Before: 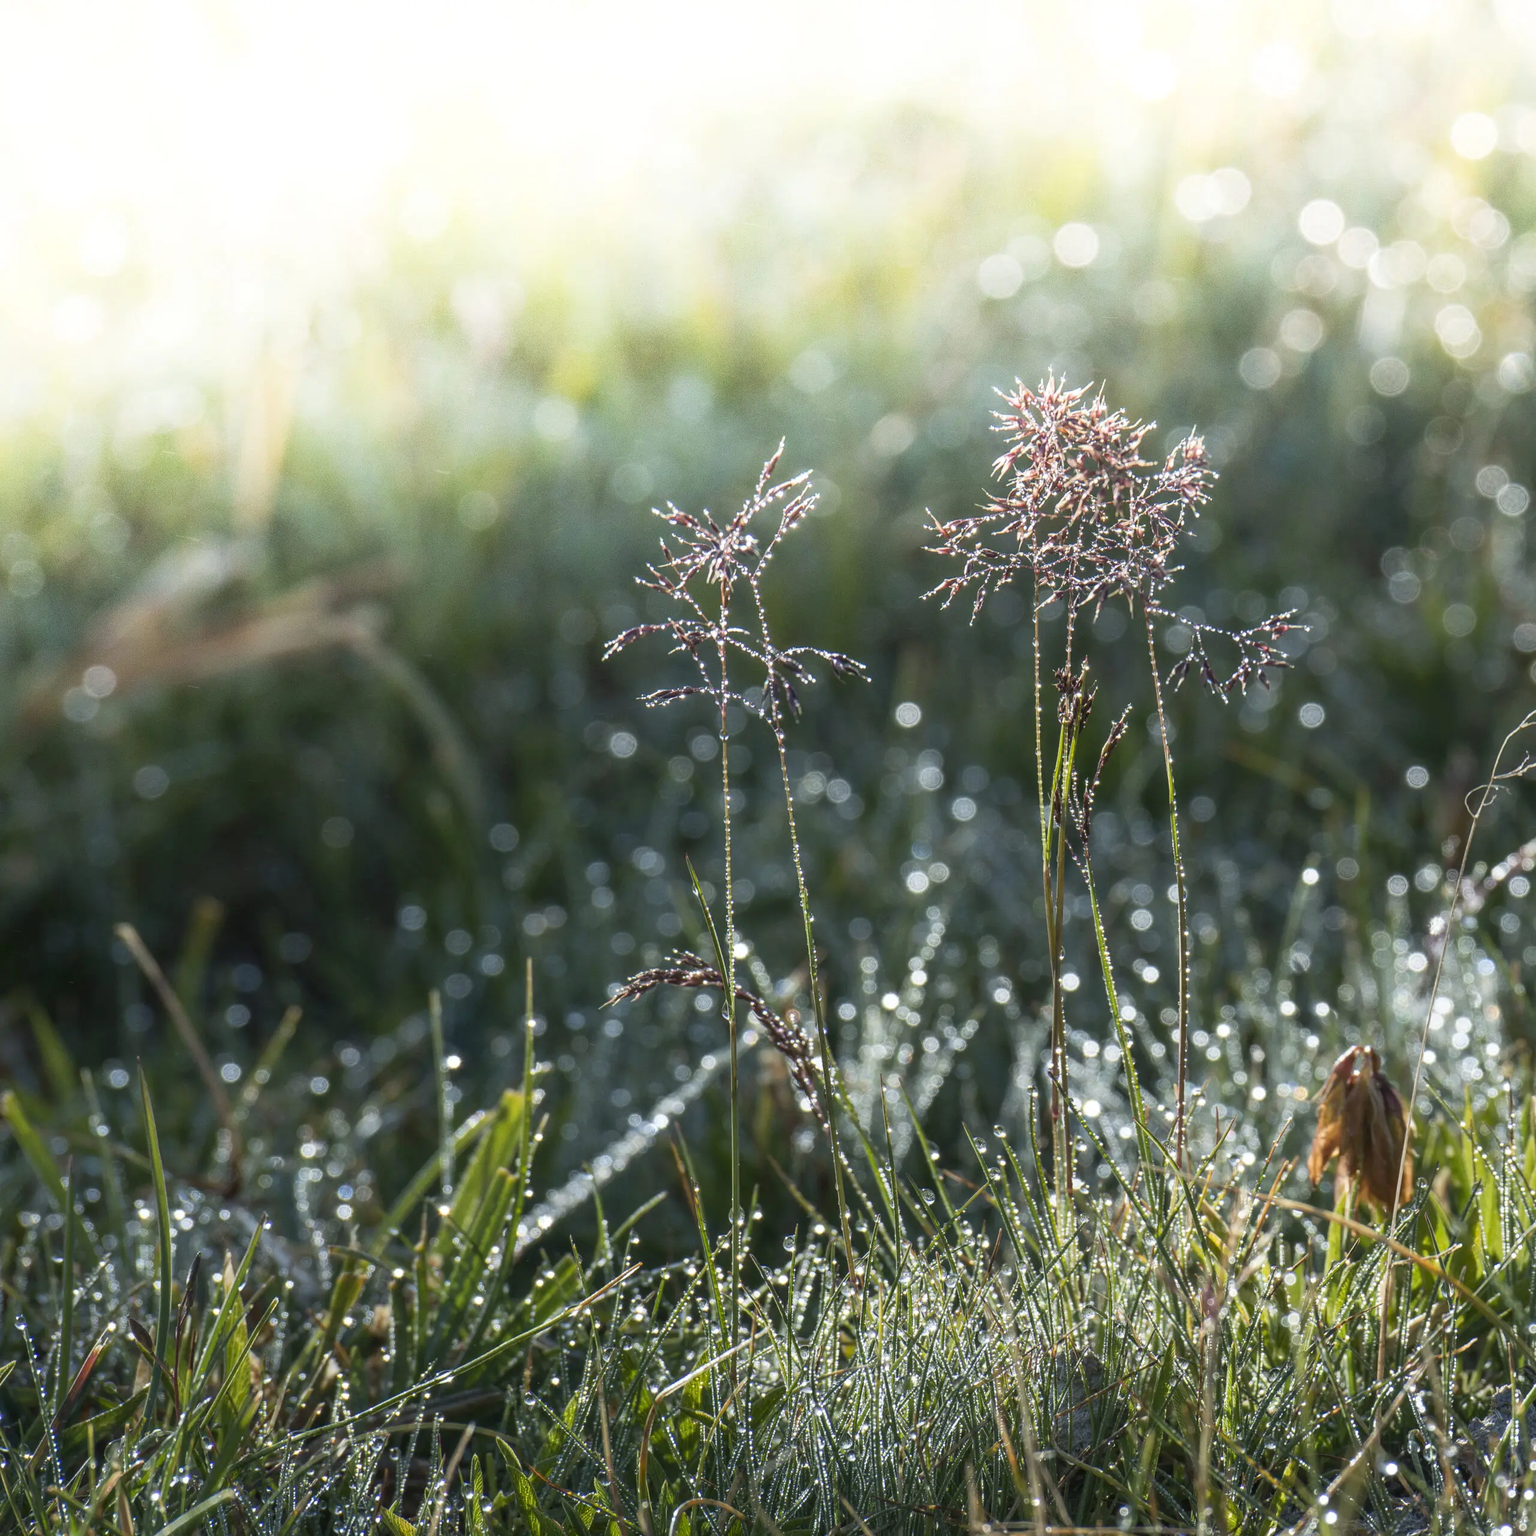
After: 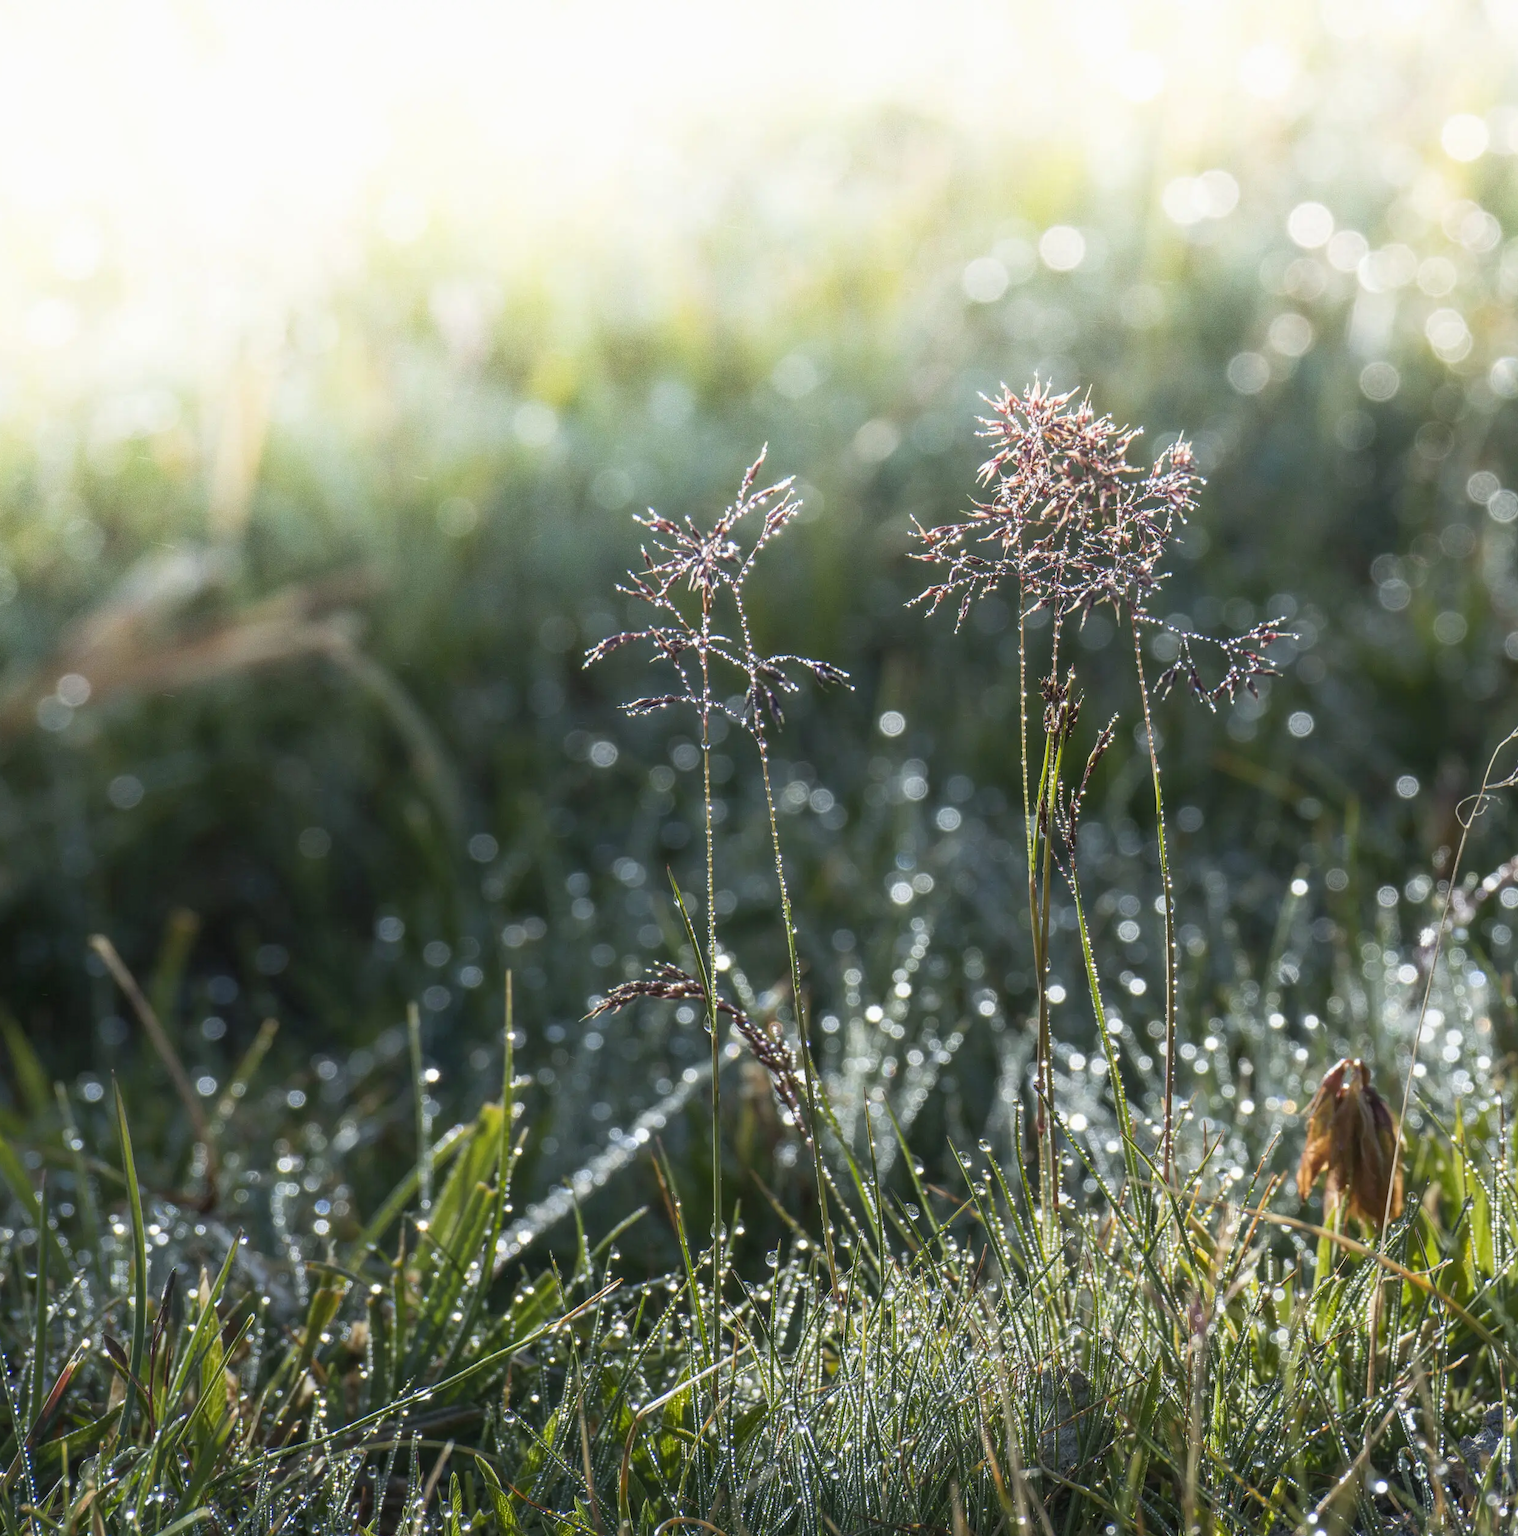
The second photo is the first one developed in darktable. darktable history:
exposure: exposure -0.04 EV, compensate highlight preservation false
crop and rotate: left 1.763%, right 0.512%, bottom 1.188%
